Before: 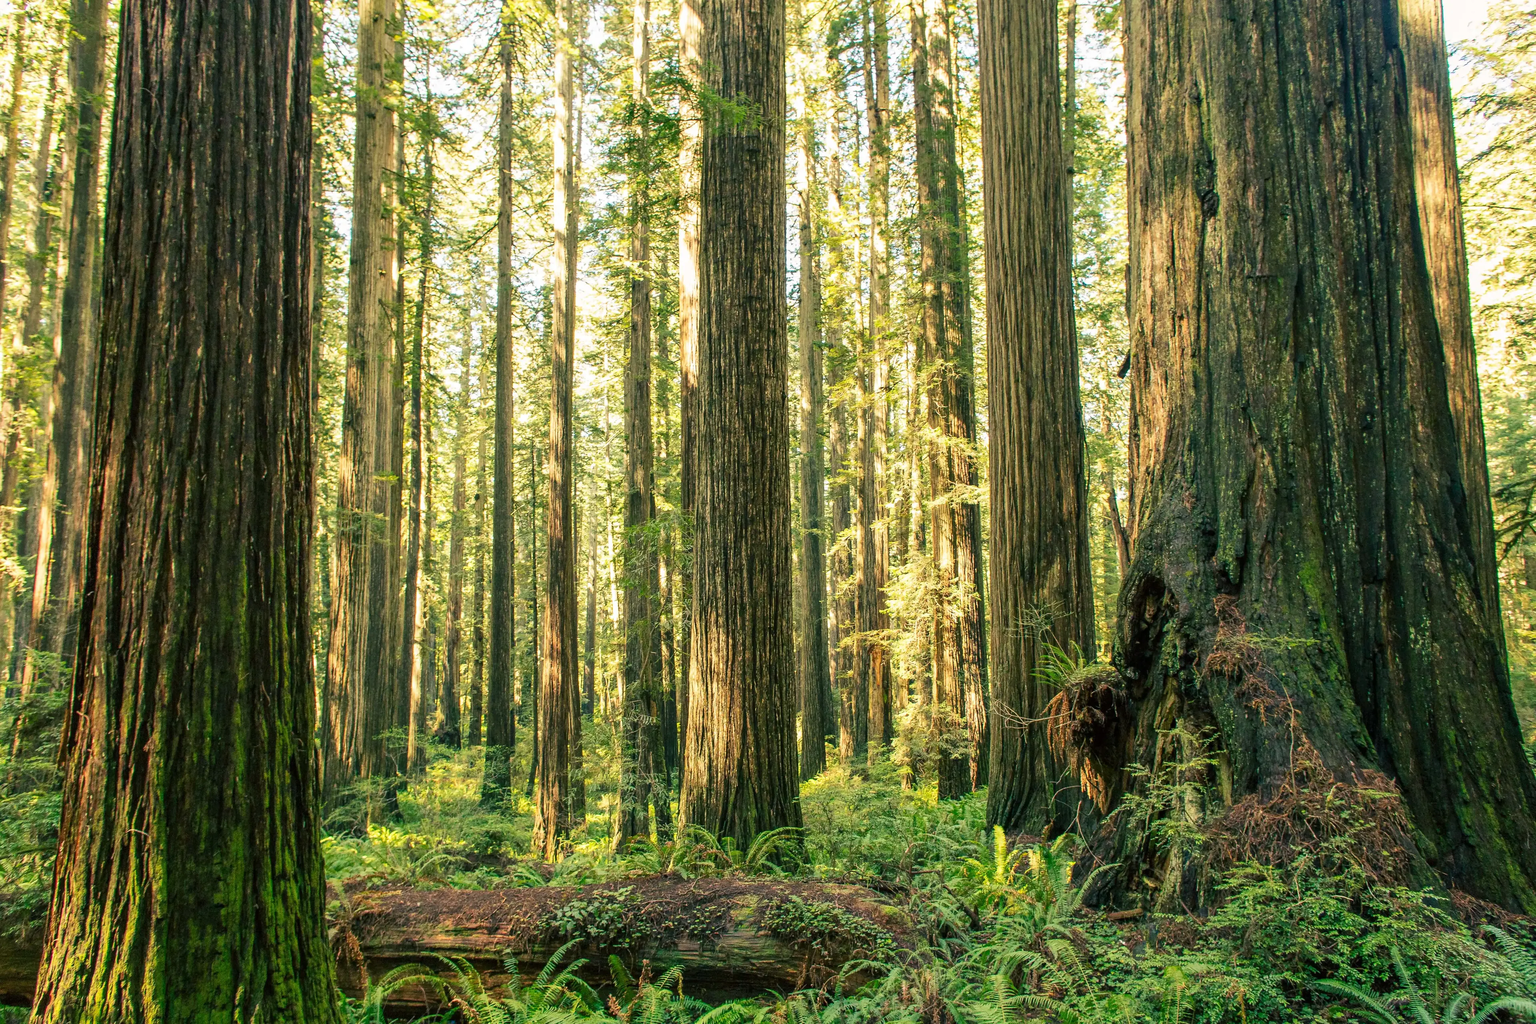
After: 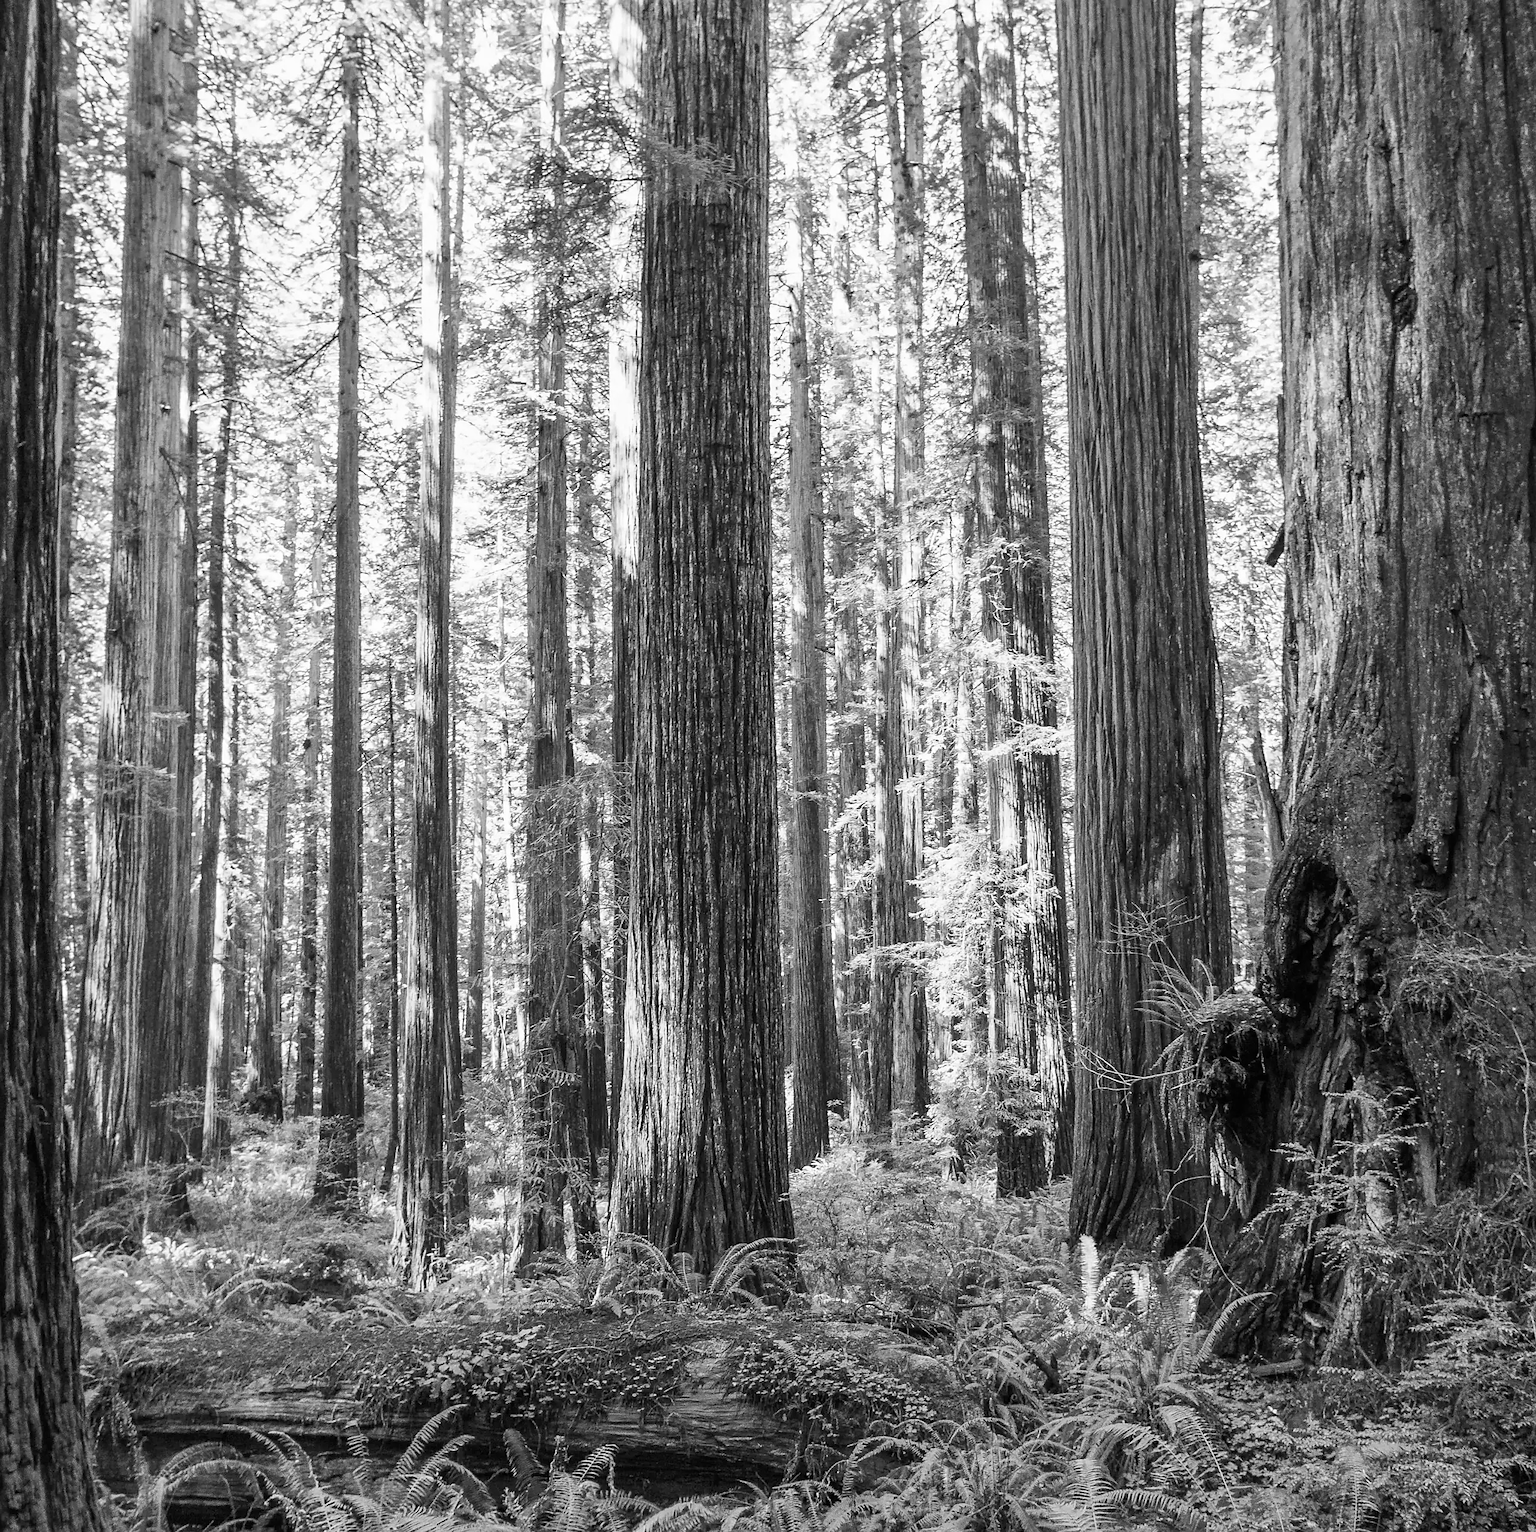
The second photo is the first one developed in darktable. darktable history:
crop and rotate: left 17.732%, right 15.423%
sharpen: radius 1.864, amount 0.398, threshold 1.271
monochrome: a -6.99, b 35.61, size 1.4
